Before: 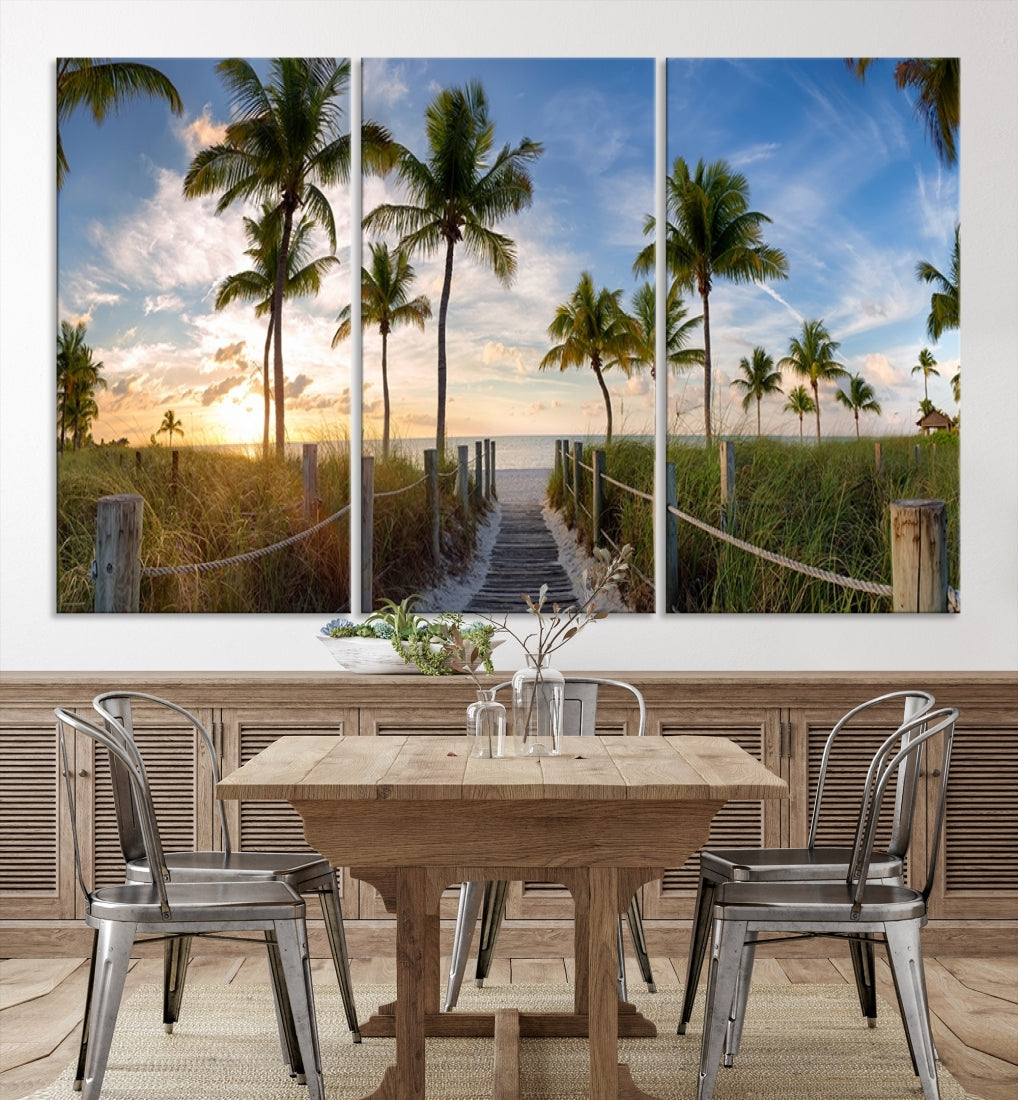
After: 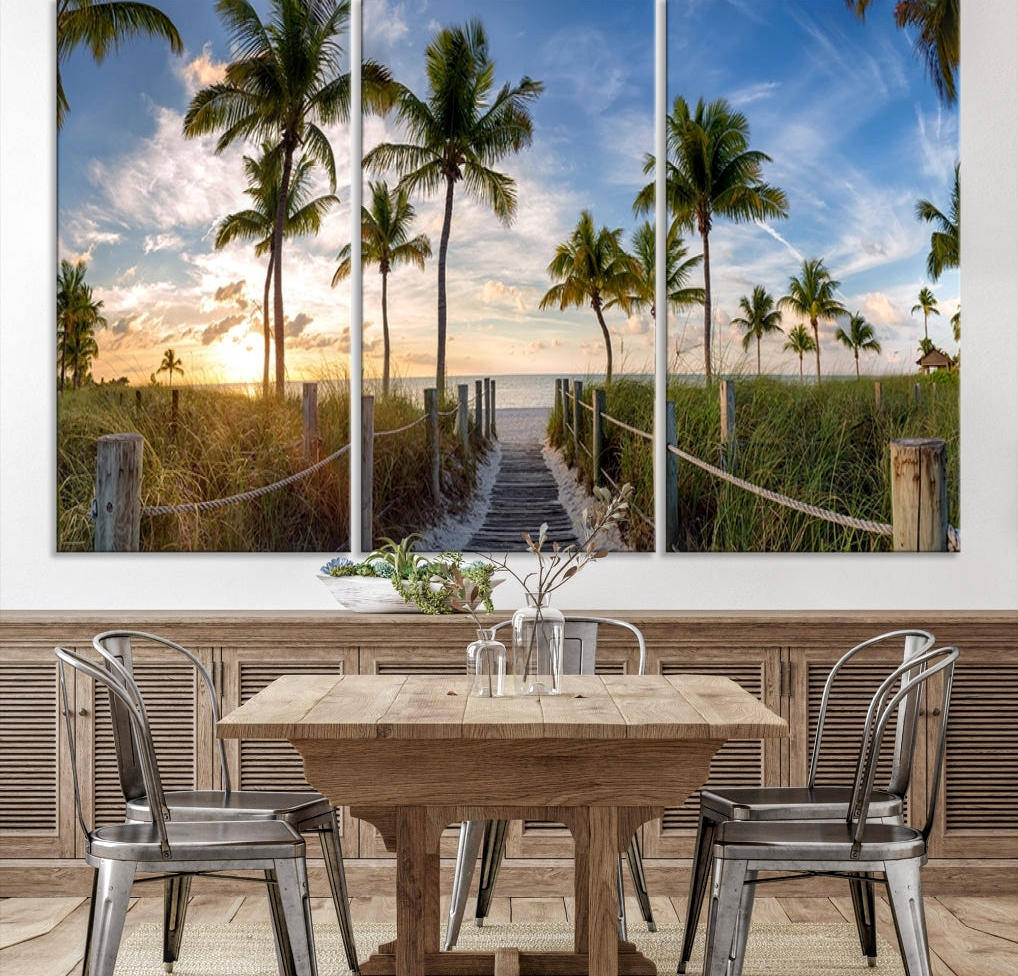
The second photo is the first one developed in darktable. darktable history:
crop and rotate: top 5.609%, bottom 5.609%
local contrast: on, module defaults
white balance: emerald 1
